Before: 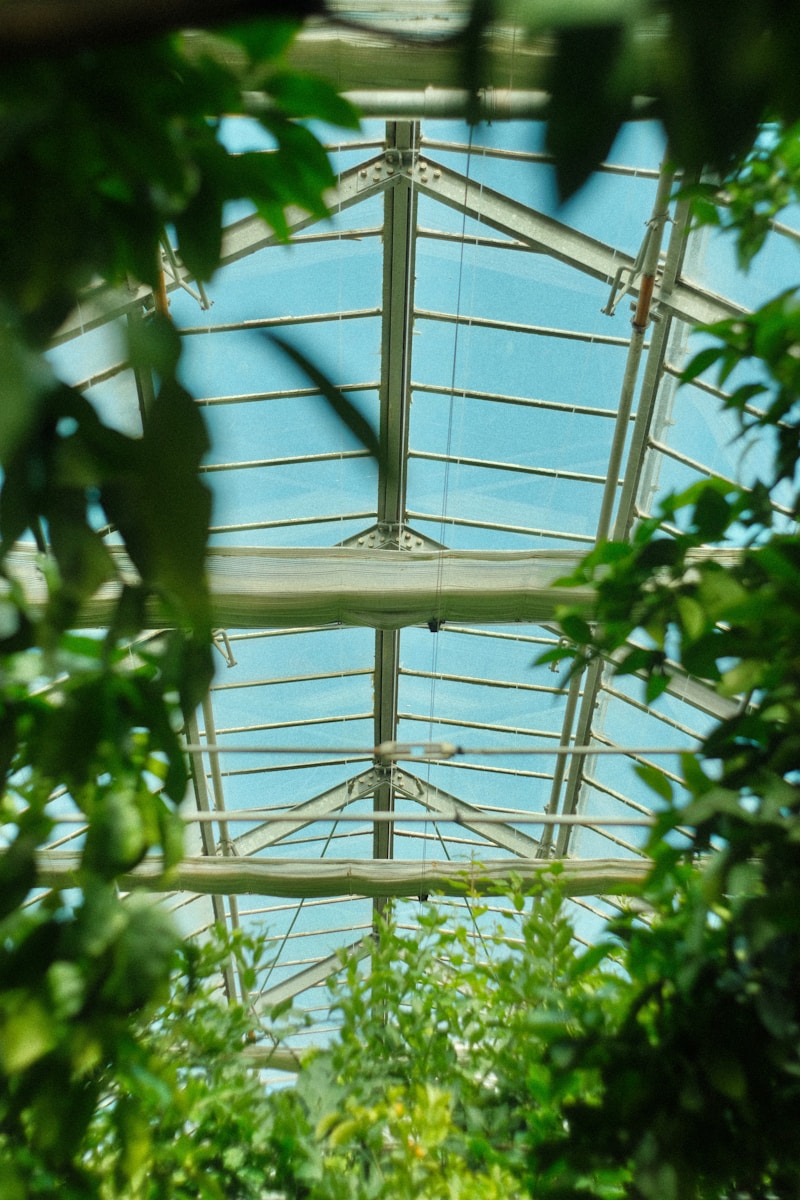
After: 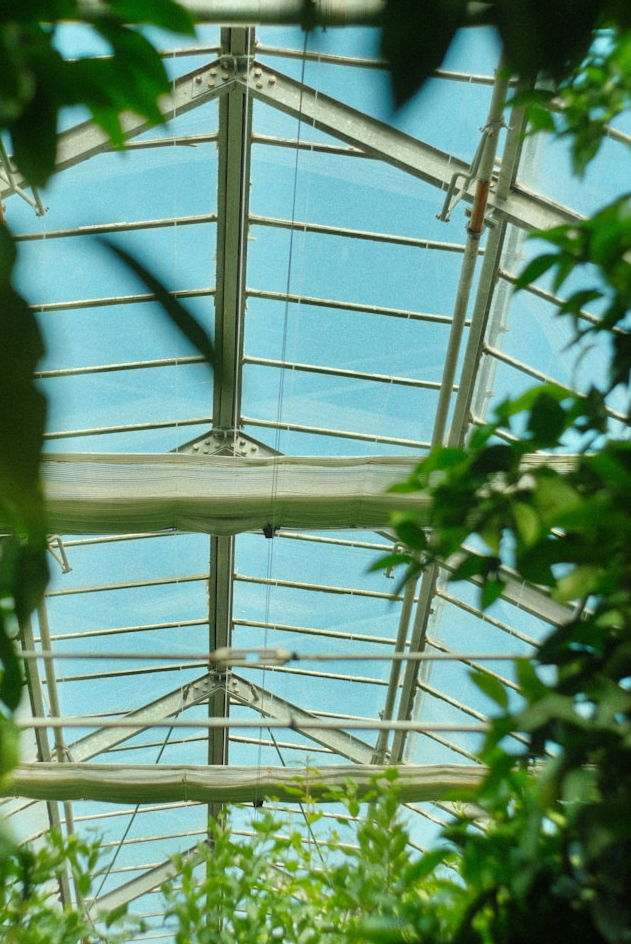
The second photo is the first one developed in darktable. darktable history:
crop and rotate: left 20.74%, top 7.912%, right 0.375%, bottom 13.378%
tone equalizer: on, module defaults
